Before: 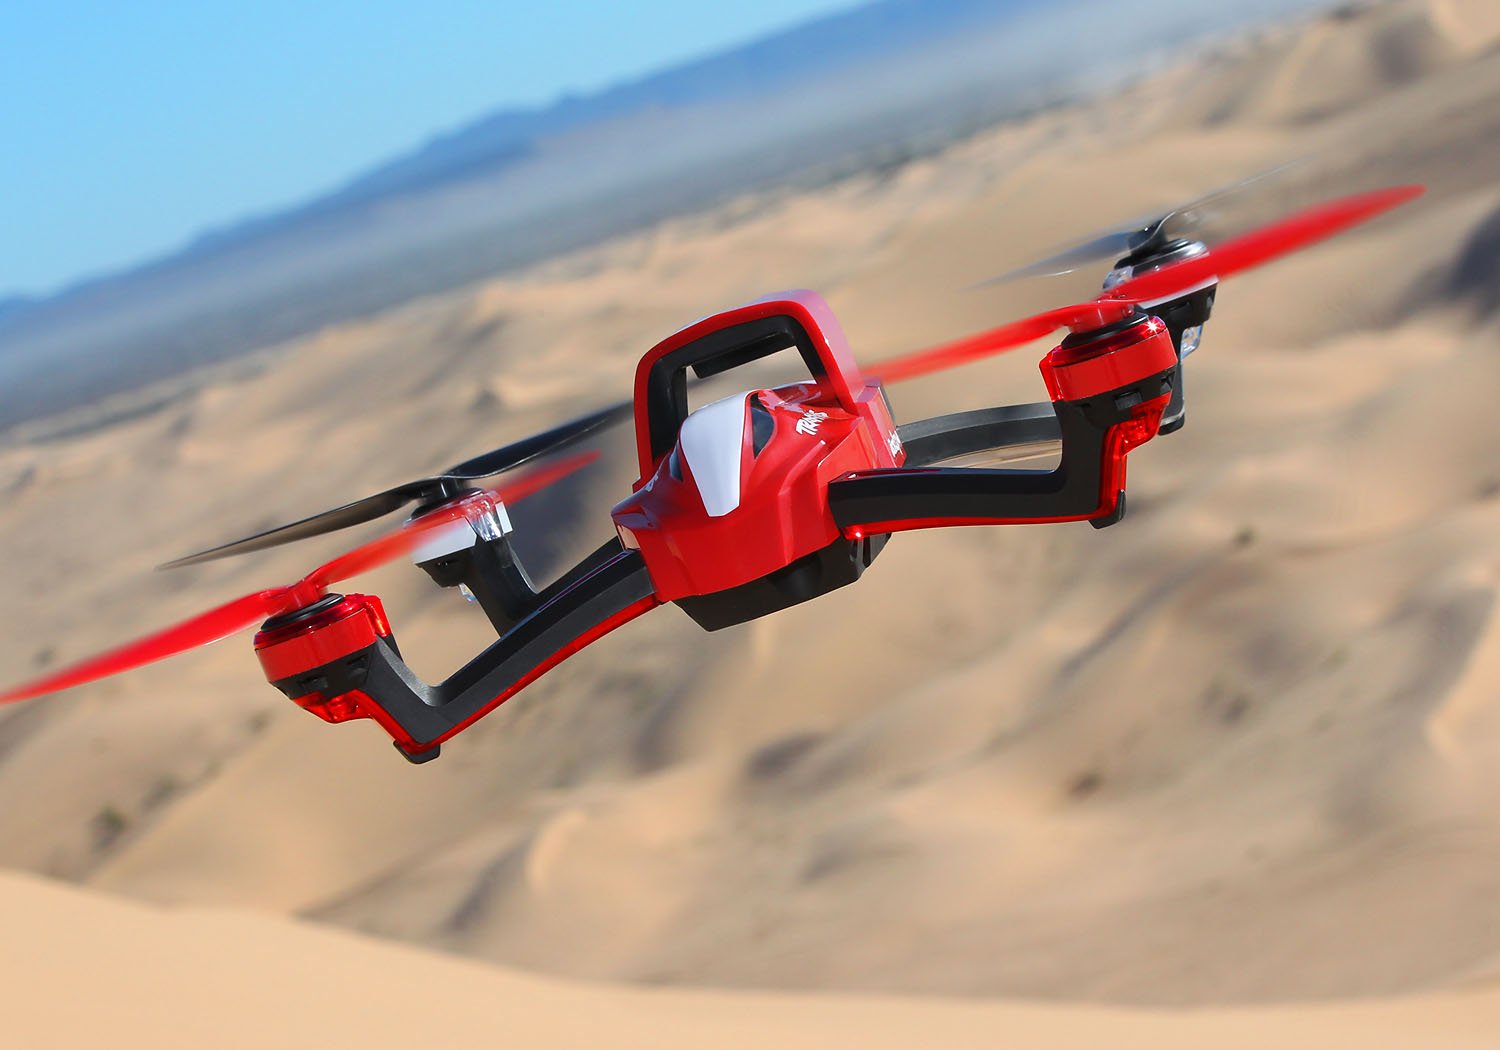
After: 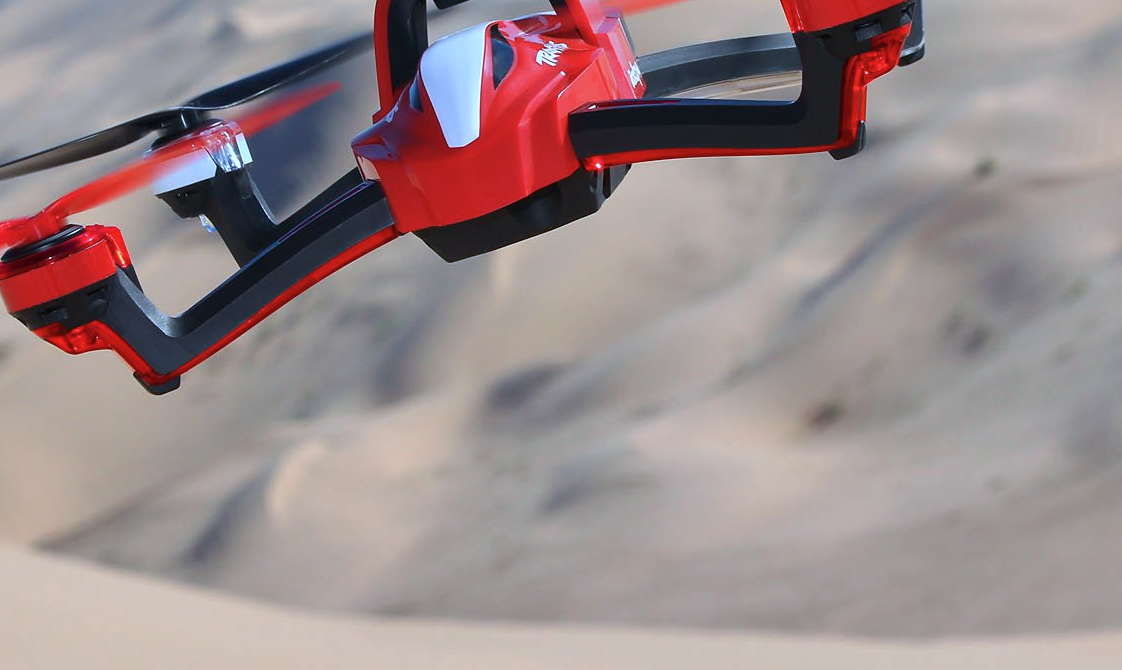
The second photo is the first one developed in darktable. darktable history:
color calibration: gray › normalize channels true, illuminant custom, x 0.387, y 0.387, temperature 3826.69 K, gamut compression 0.027
shadows and highlights: white point adjustment 0.948, soften with gaussian
crop and rotate: left 17.334%, top 35.189%, right 7.857%, bottom 0.986%
